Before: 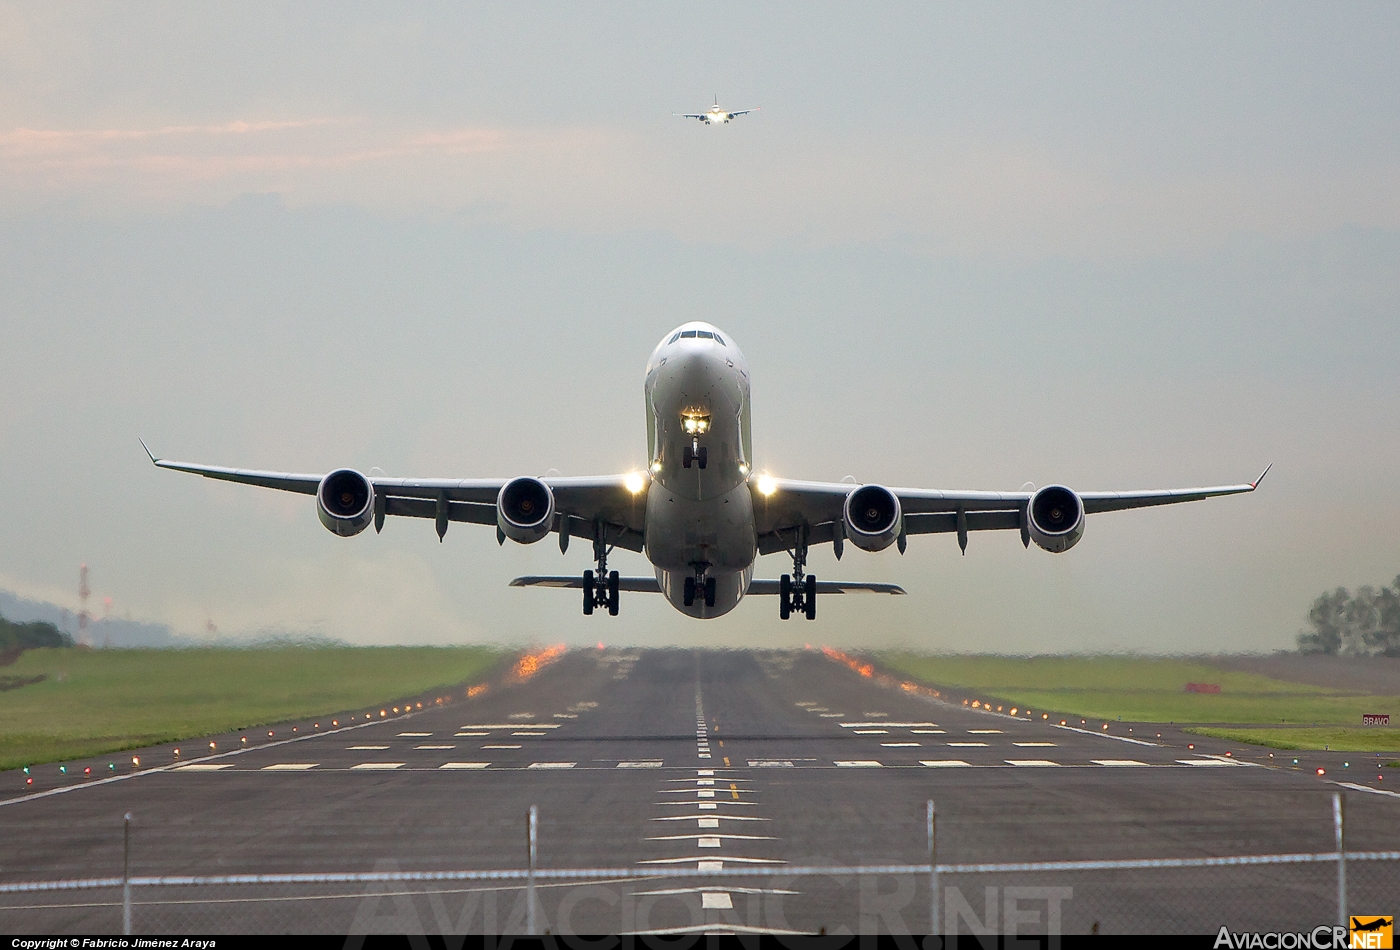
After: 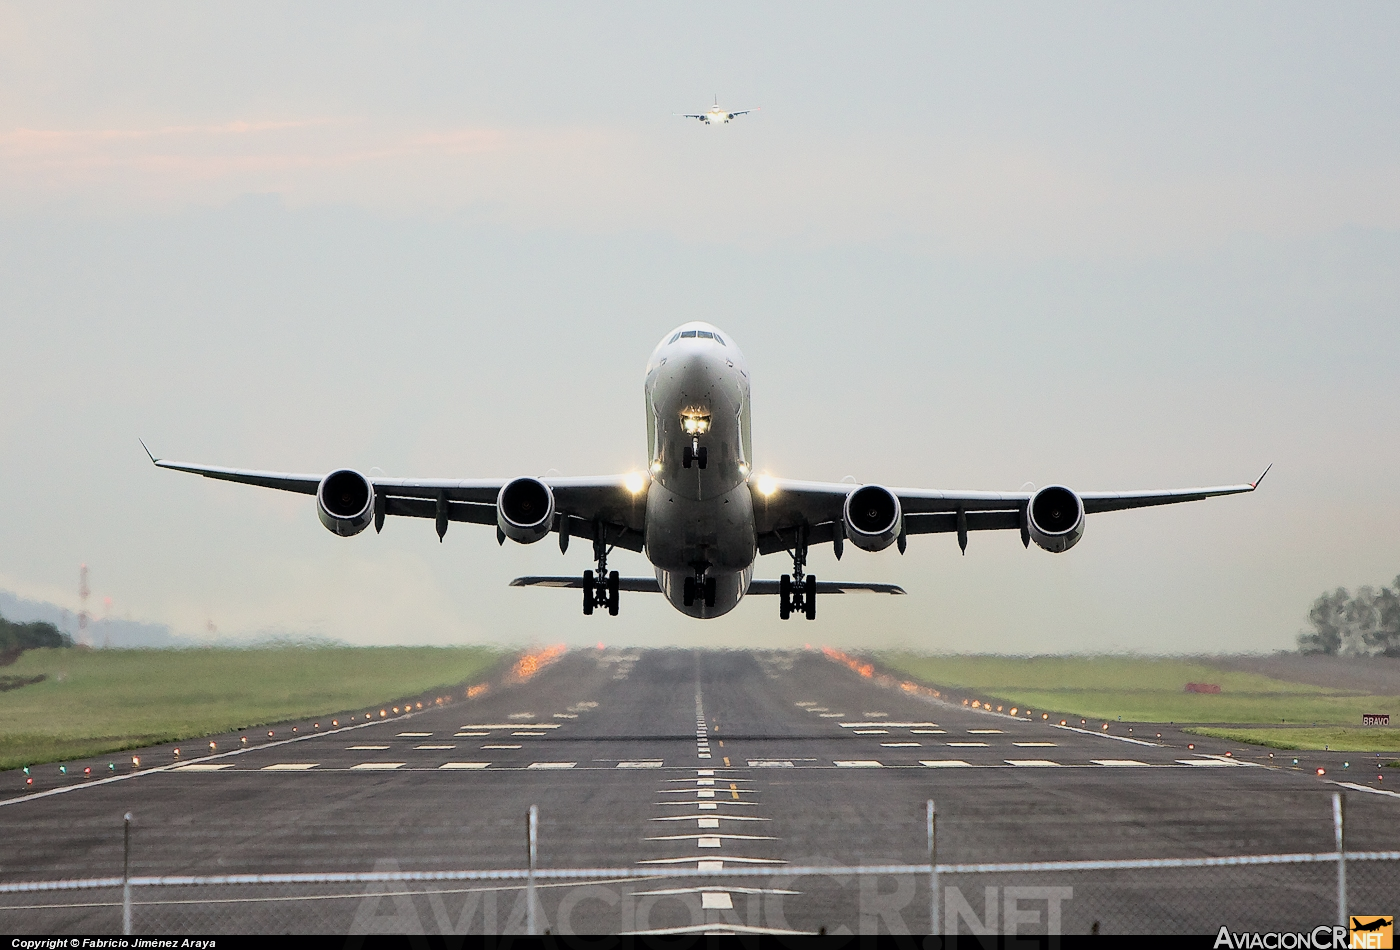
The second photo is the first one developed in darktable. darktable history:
exposure: exposure 0.15 EV, compensate highlight preservation false
filmic rgb: black relative exposure -8.42 EV, white relative exposure 4.68 EV, hardness 3.82, color science v6 (2022)
color correction: saturation 0.8
tone equalizer: -8 EV -0.75 EV, -7 EV -0.7 EV, -6 EV -0.6 EV, -5 EV -0.4 EV, -3 EV 0.4 EV, -2 EV 0.6 EV, -1 EV 0.7 EV, +0 EV 0.75 EV, edges refinement/feathering 500, mask exposure compensation -1.57 EV, preserve details no
